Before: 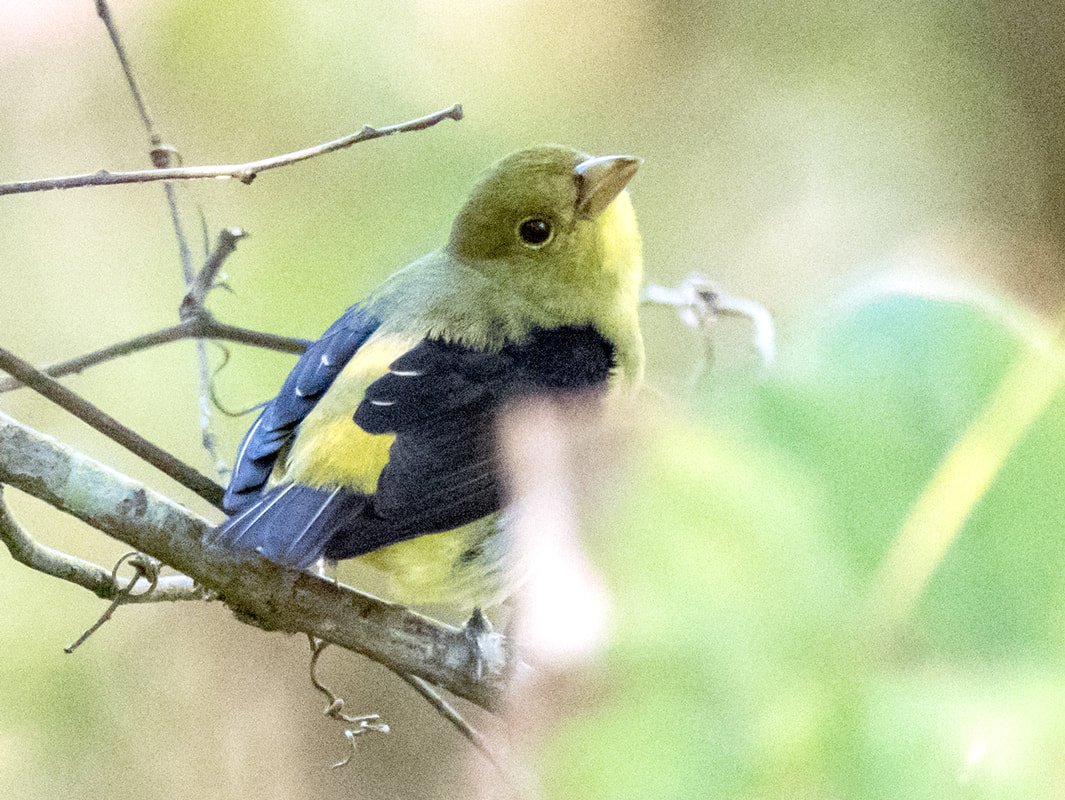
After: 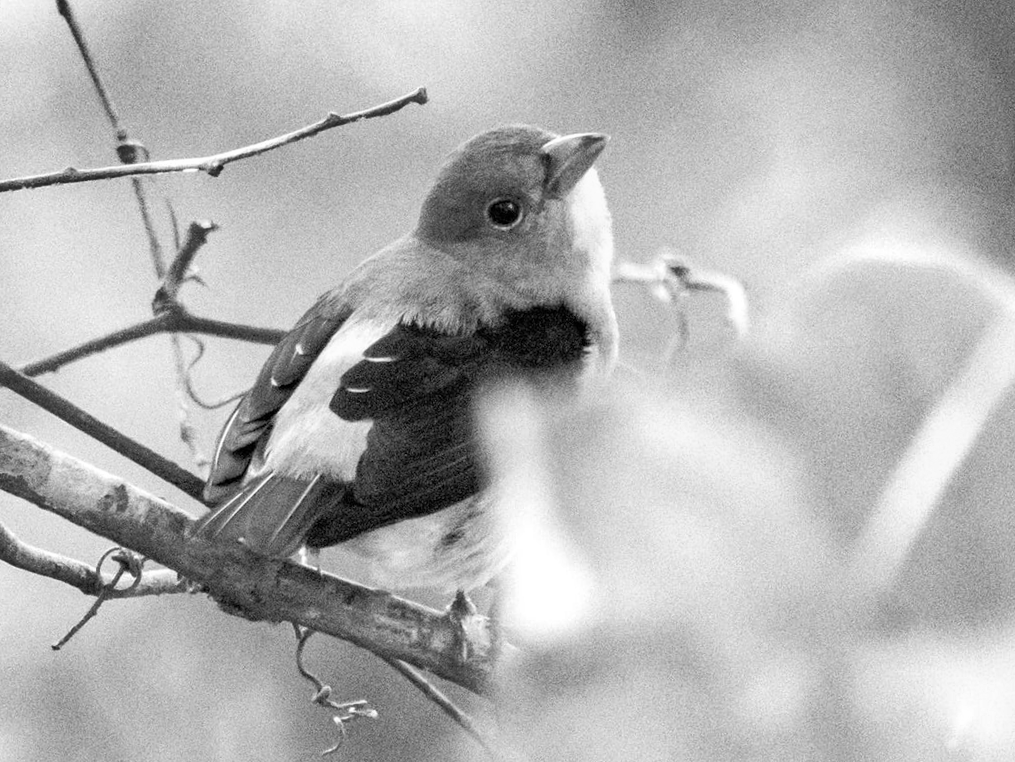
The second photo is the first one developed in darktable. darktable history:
rotate and perspective: rotation -2.12°, lens shift (vertical) 0.009, lens shift (horizontal) -0.008, automatic cropping original format, crop left 0.036, crop right 0.964, crop top 0.05, crop bottom 0.959
monochrome: on, module defaults
exposure: compensate highlight preservation false
shadows and highlights: highlights color adjustment 0%, low approximation 0.01, soften with gaussian
